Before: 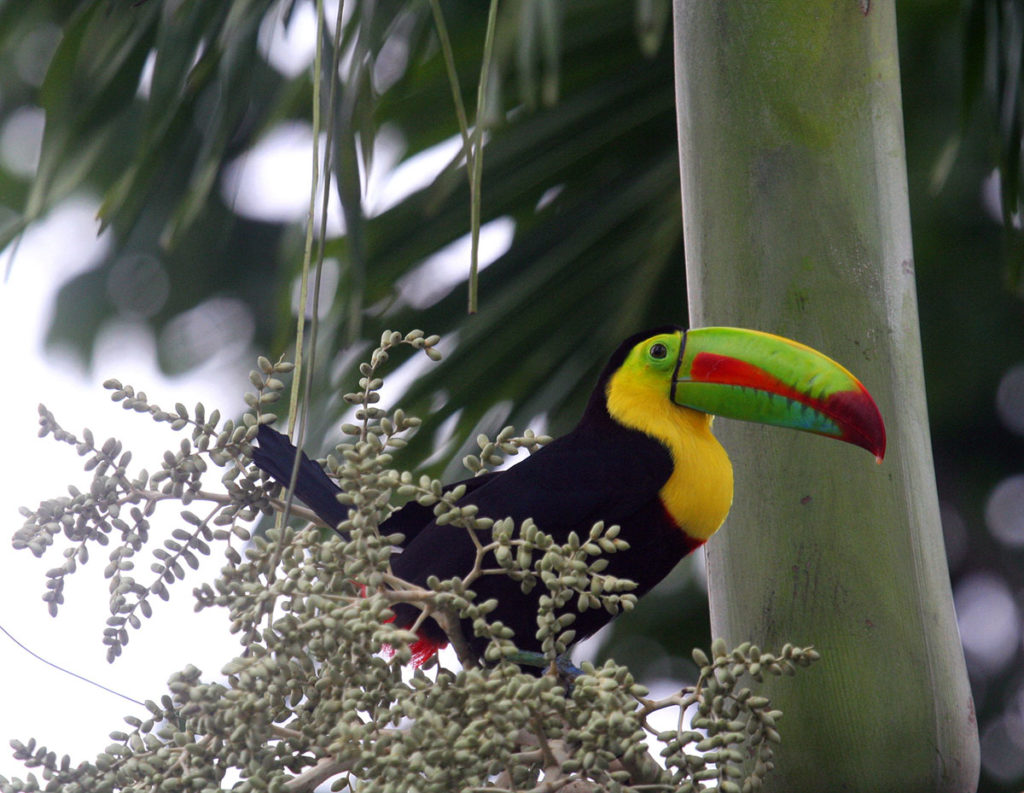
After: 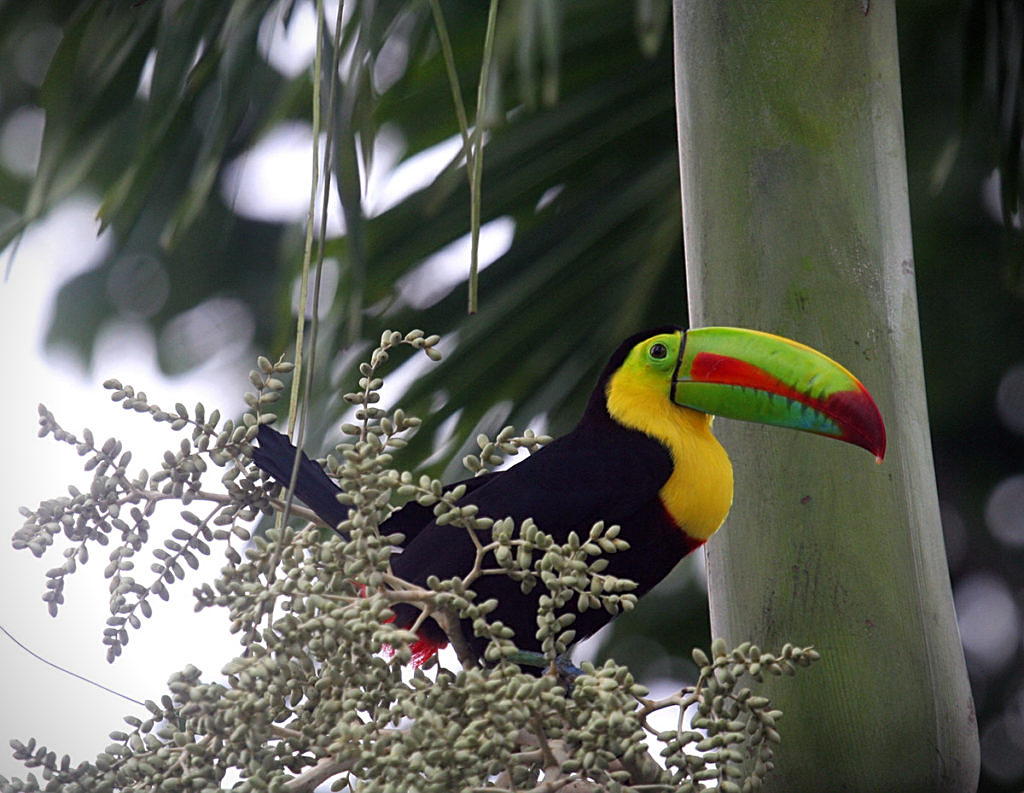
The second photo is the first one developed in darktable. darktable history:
sharpen: on, module defaults
vignetting: fall-off radius 60.9%, brightness -0.821, center (-0.081, 0.073)
